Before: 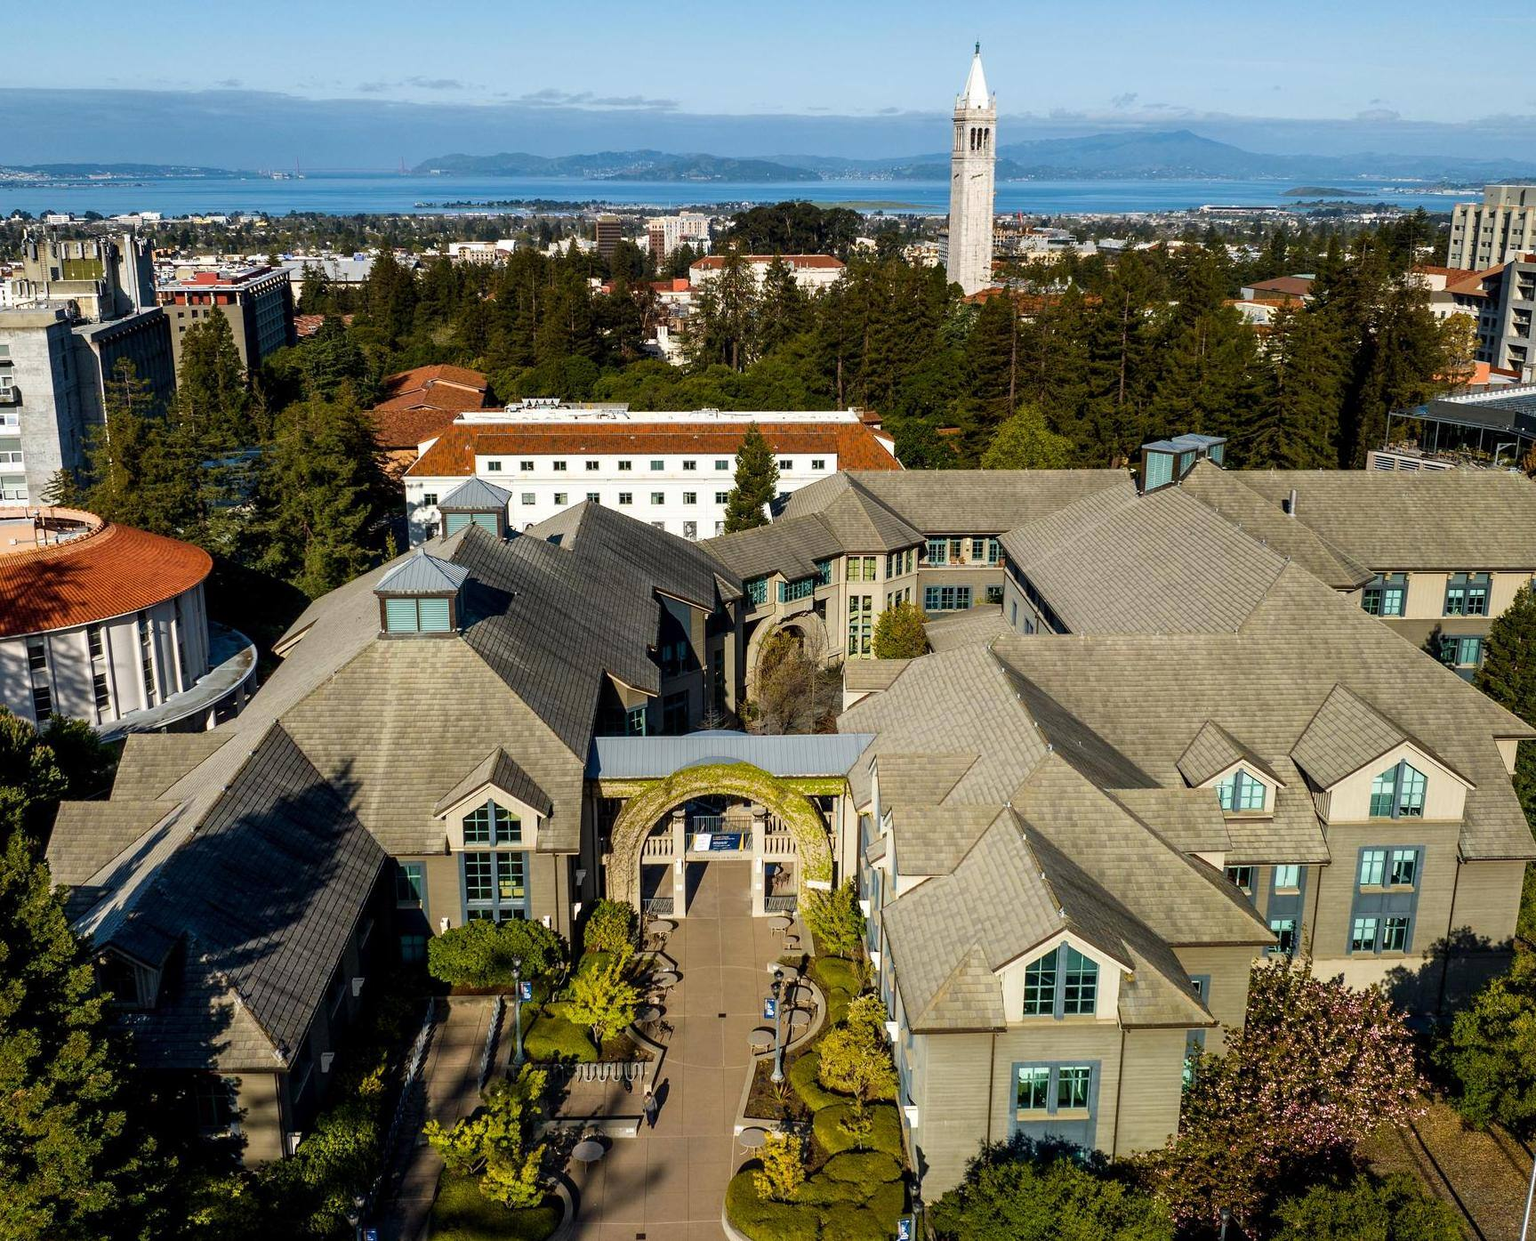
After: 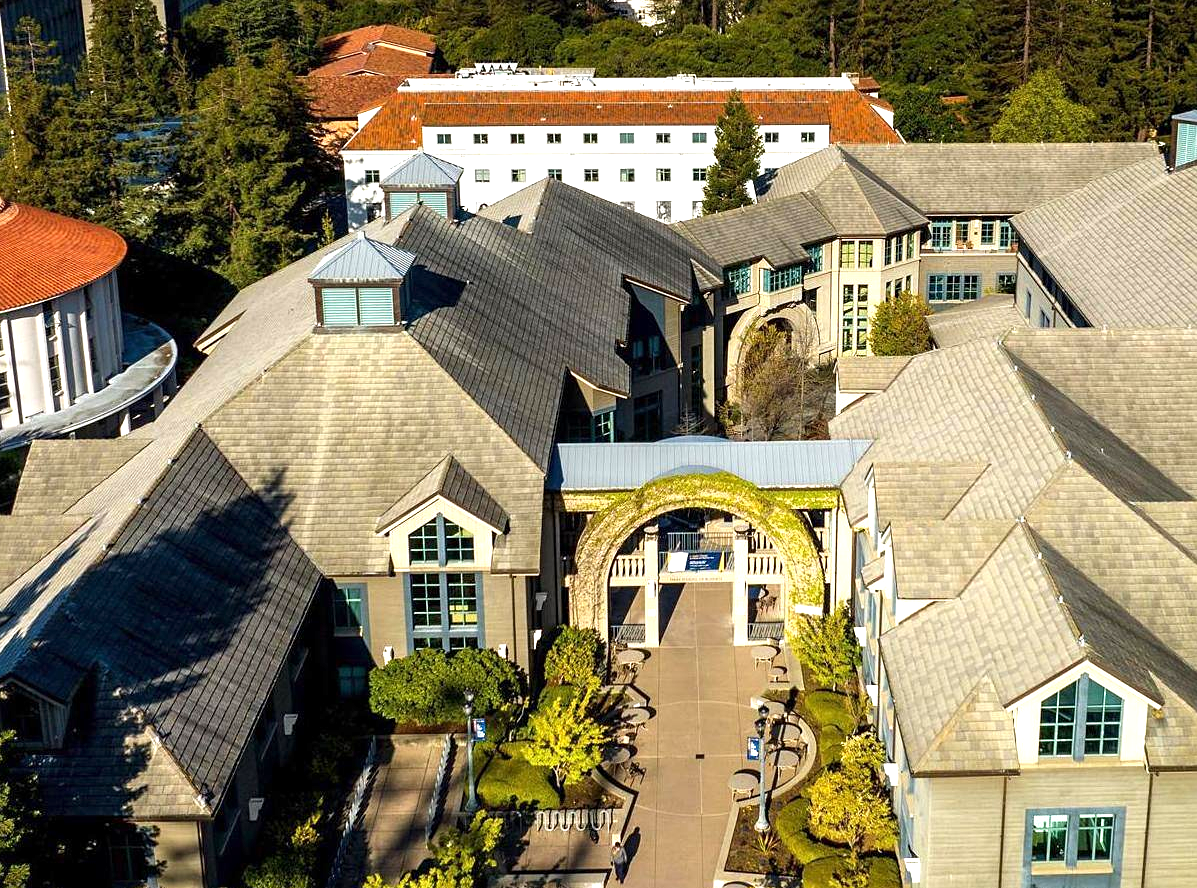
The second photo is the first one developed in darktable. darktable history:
exposure: exposure 0.785 EV, compensate highlight preservation false
sharpen: amount 0.2
crop: left 6.488%, top 27.668%, right 24.183%, bottom 8.656%
